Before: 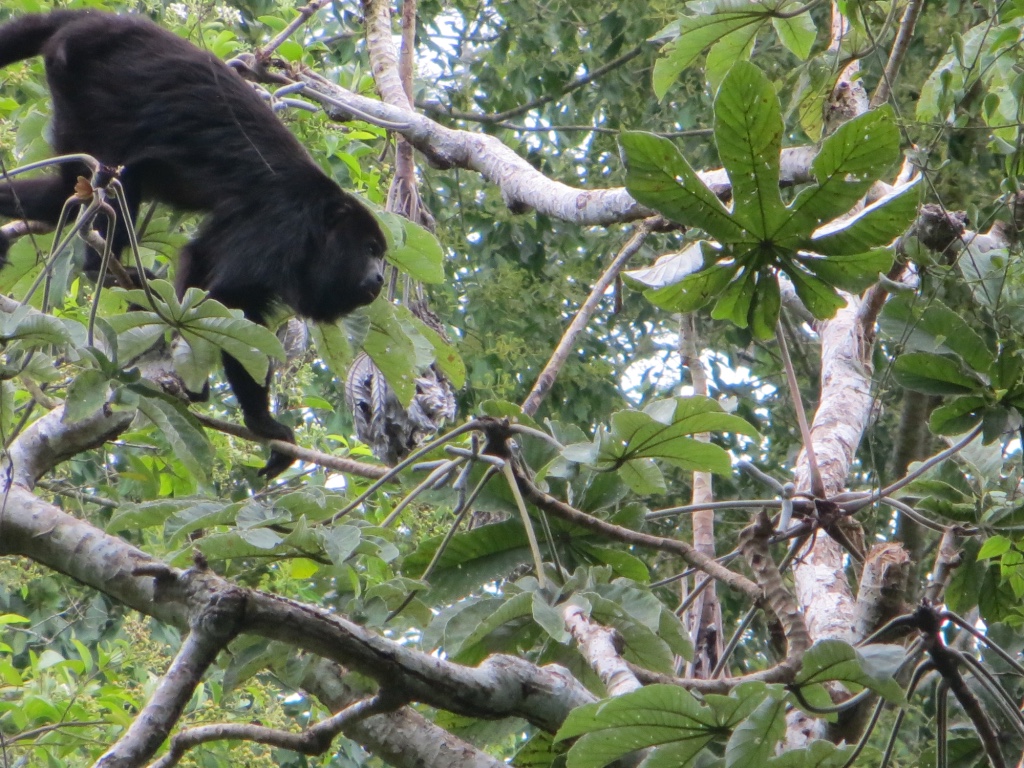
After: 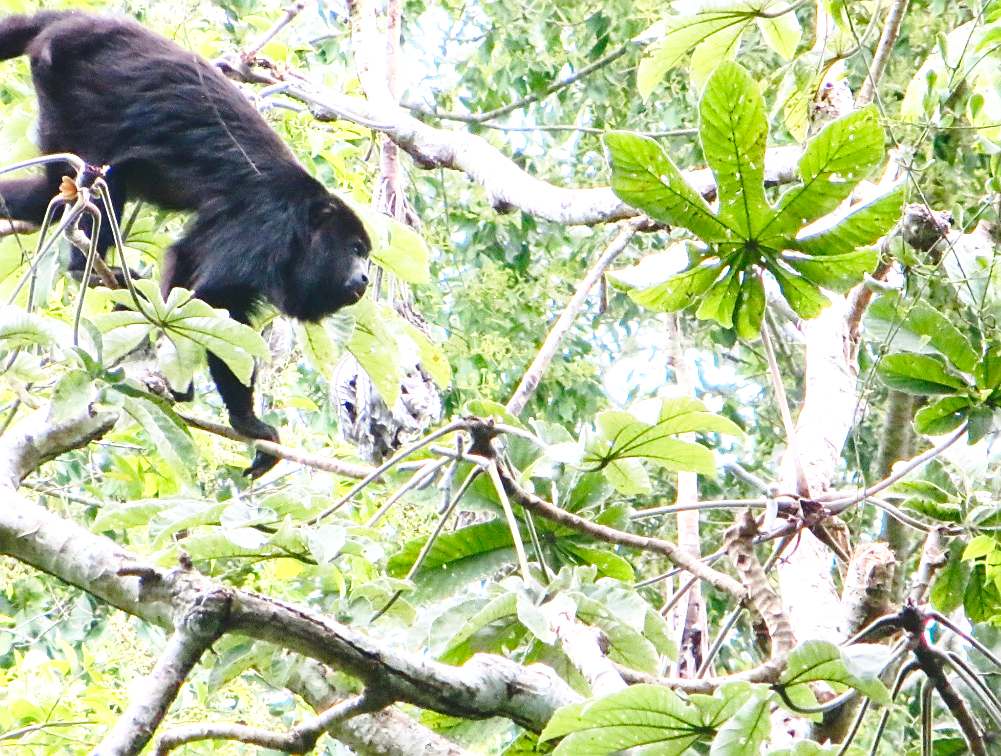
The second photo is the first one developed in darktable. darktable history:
color balance rgb: perceptual saturation grading › global saturation 20%, perceptual saturation grading › highlights -25.881%, perceptual saturation grading › shadows 26.181%, perceptual brilliance grading › global brilliance 10.265%
base curve: curves: ch0 [(0, 0) (0.028, 0.03) (0.121, 0.232) (0.46, 0.748) (0.859, 0.968) (1, 1)], preserve colors none
sharpen: on, module defaults
crop and rotate: left 1.492%, right 0.686%, bottom 1.472%
color calibration: illuminant same as pipeline (D50), adaptation XYZ, x 0.345, y 0.359, temperature 5006.78 K
exposure: black level correction 0, exposure 0.898 EV, compensate highlight preservation false
